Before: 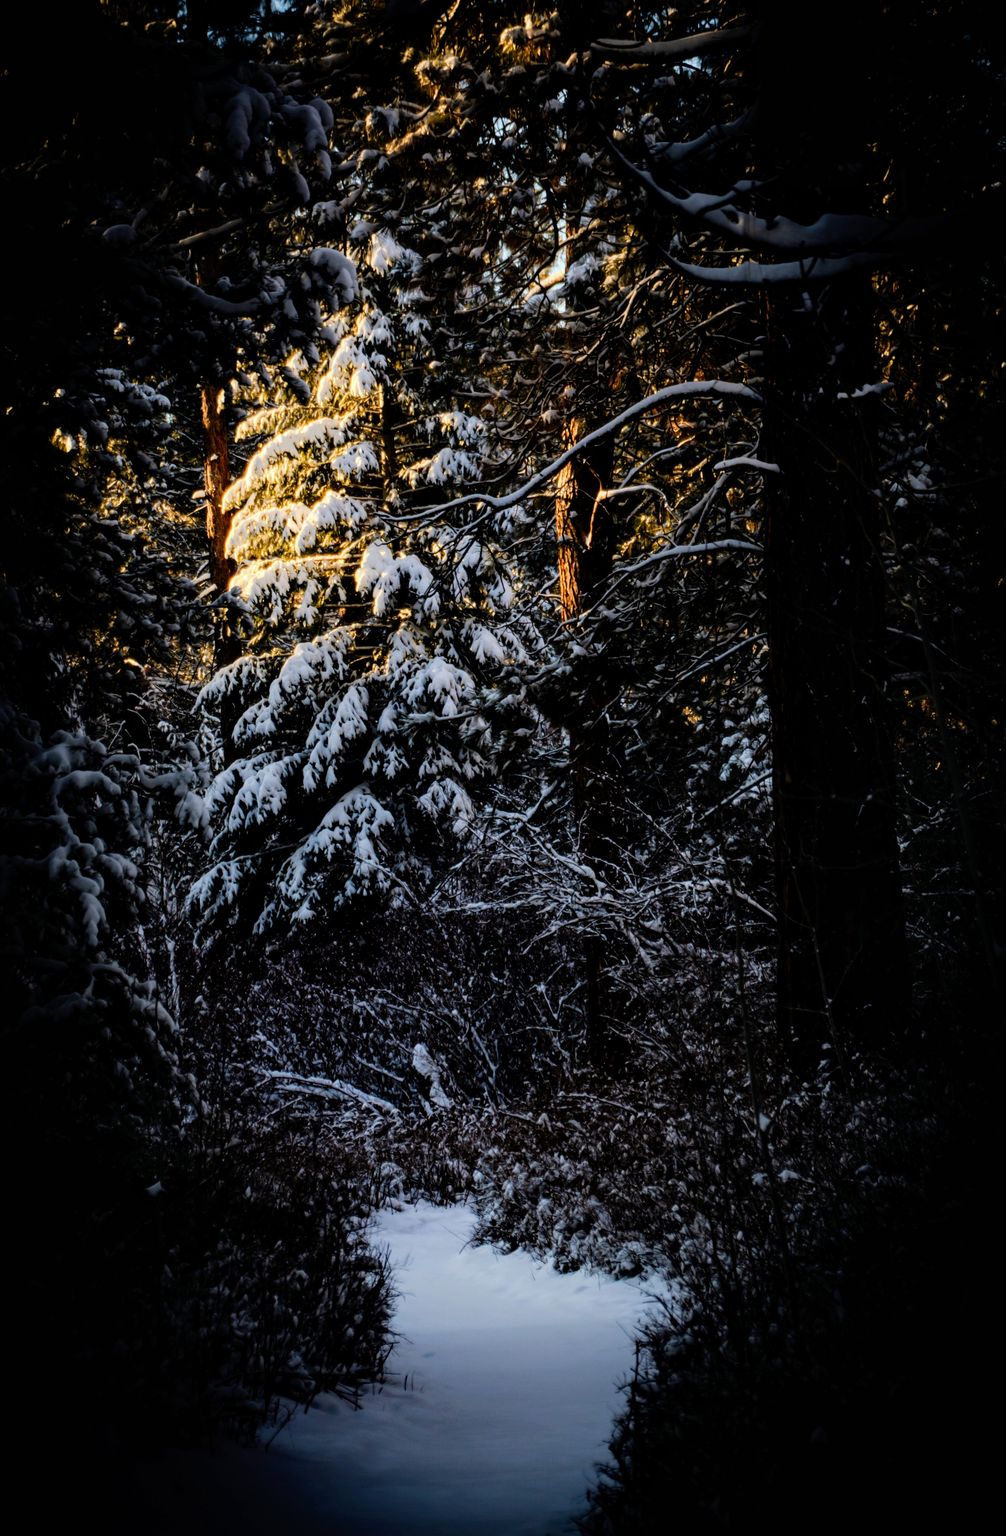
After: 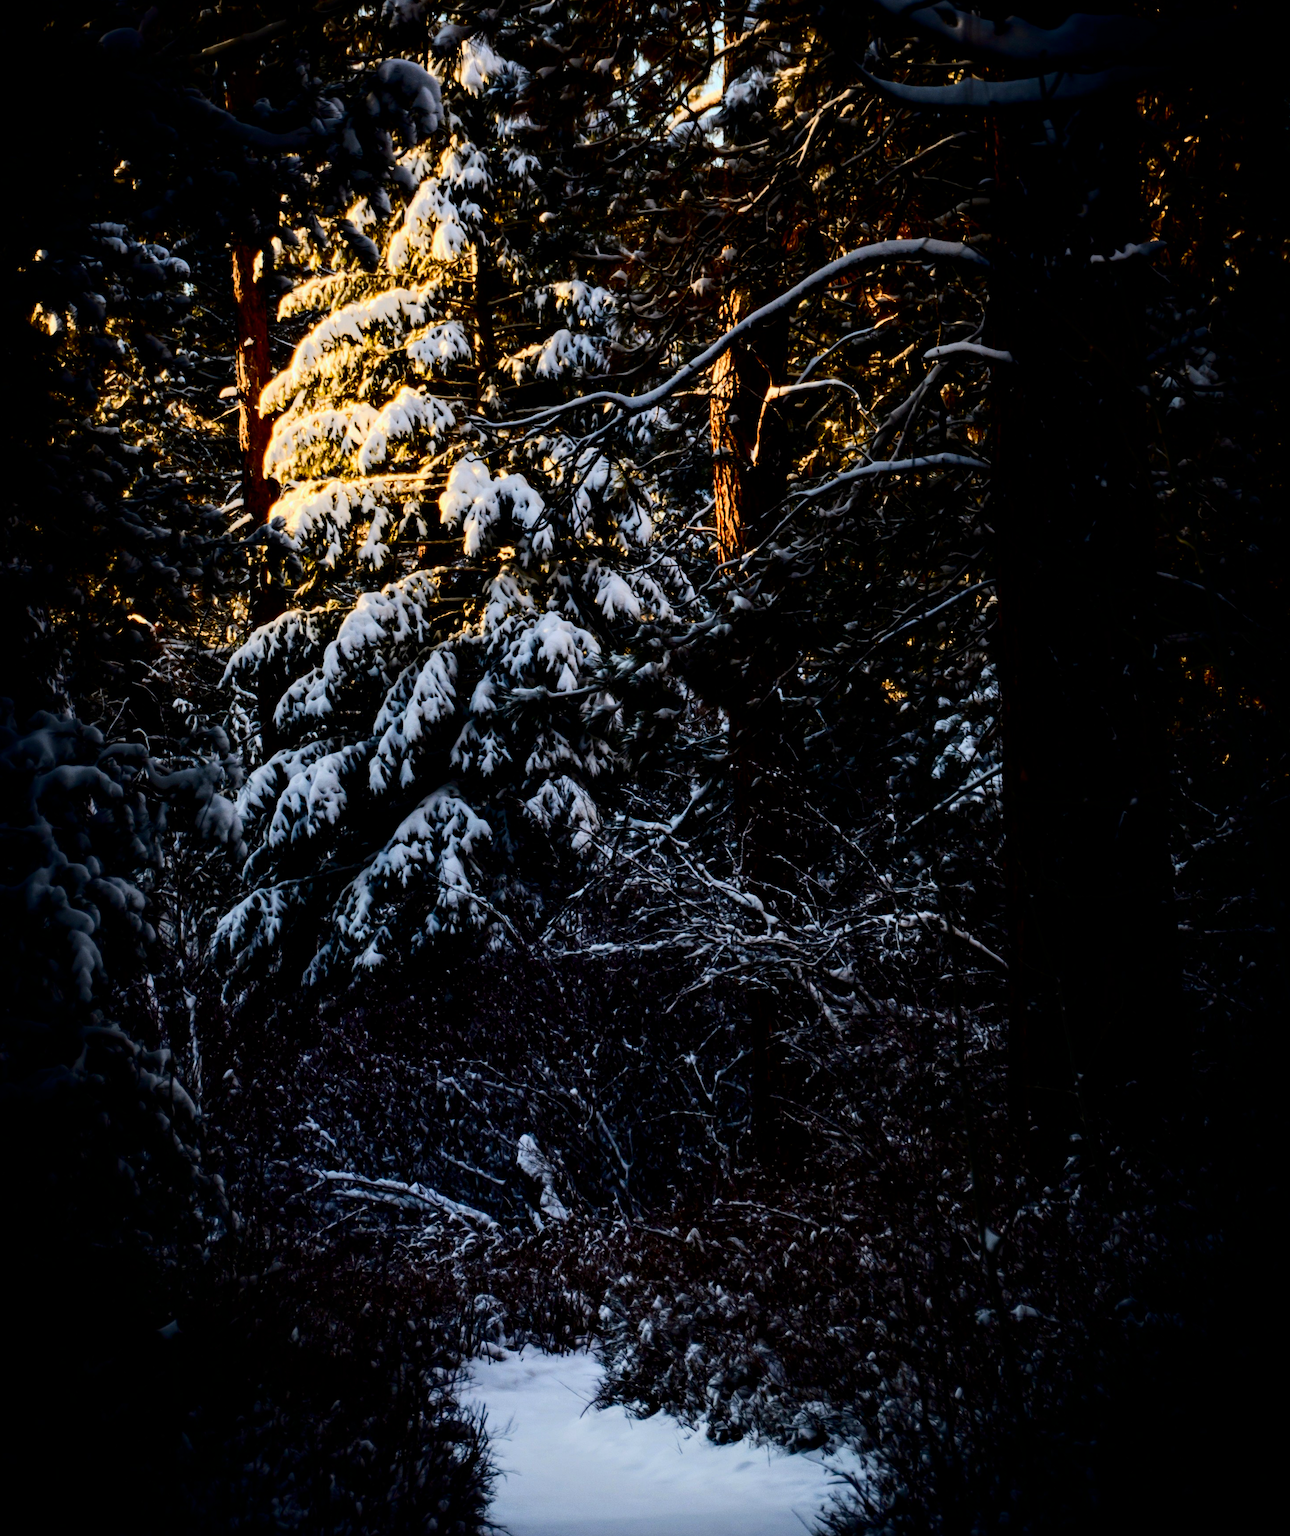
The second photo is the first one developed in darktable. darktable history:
crop and rotate: left 2.991%, top 13.302%, right 1.981%, bottom 12.636%
exposure: exposure -0.21 EV, compensate highlight preservation false
contrast brightness saturation: contrast 0.32, brightness -0.08, saturation 0.17
